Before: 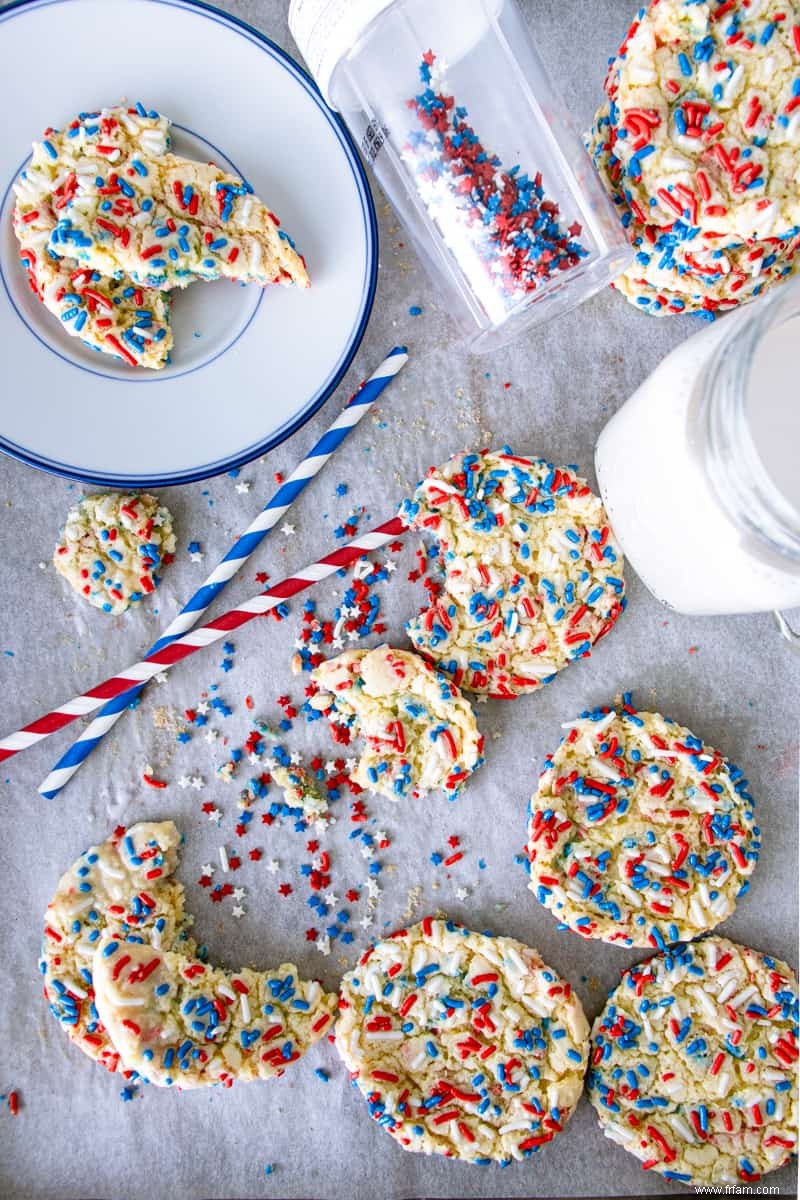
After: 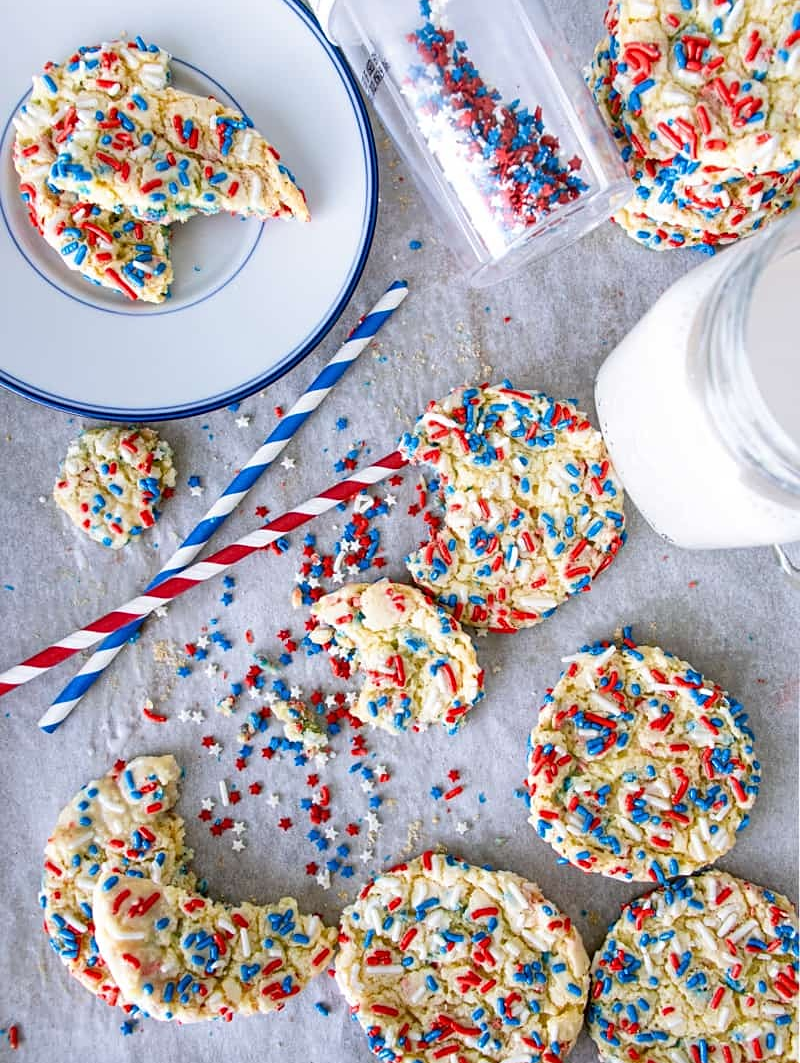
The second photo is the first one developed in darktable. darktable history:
sharpen: amount 0.205
crop and rotate: top 5.509%, bottom 5.831%
